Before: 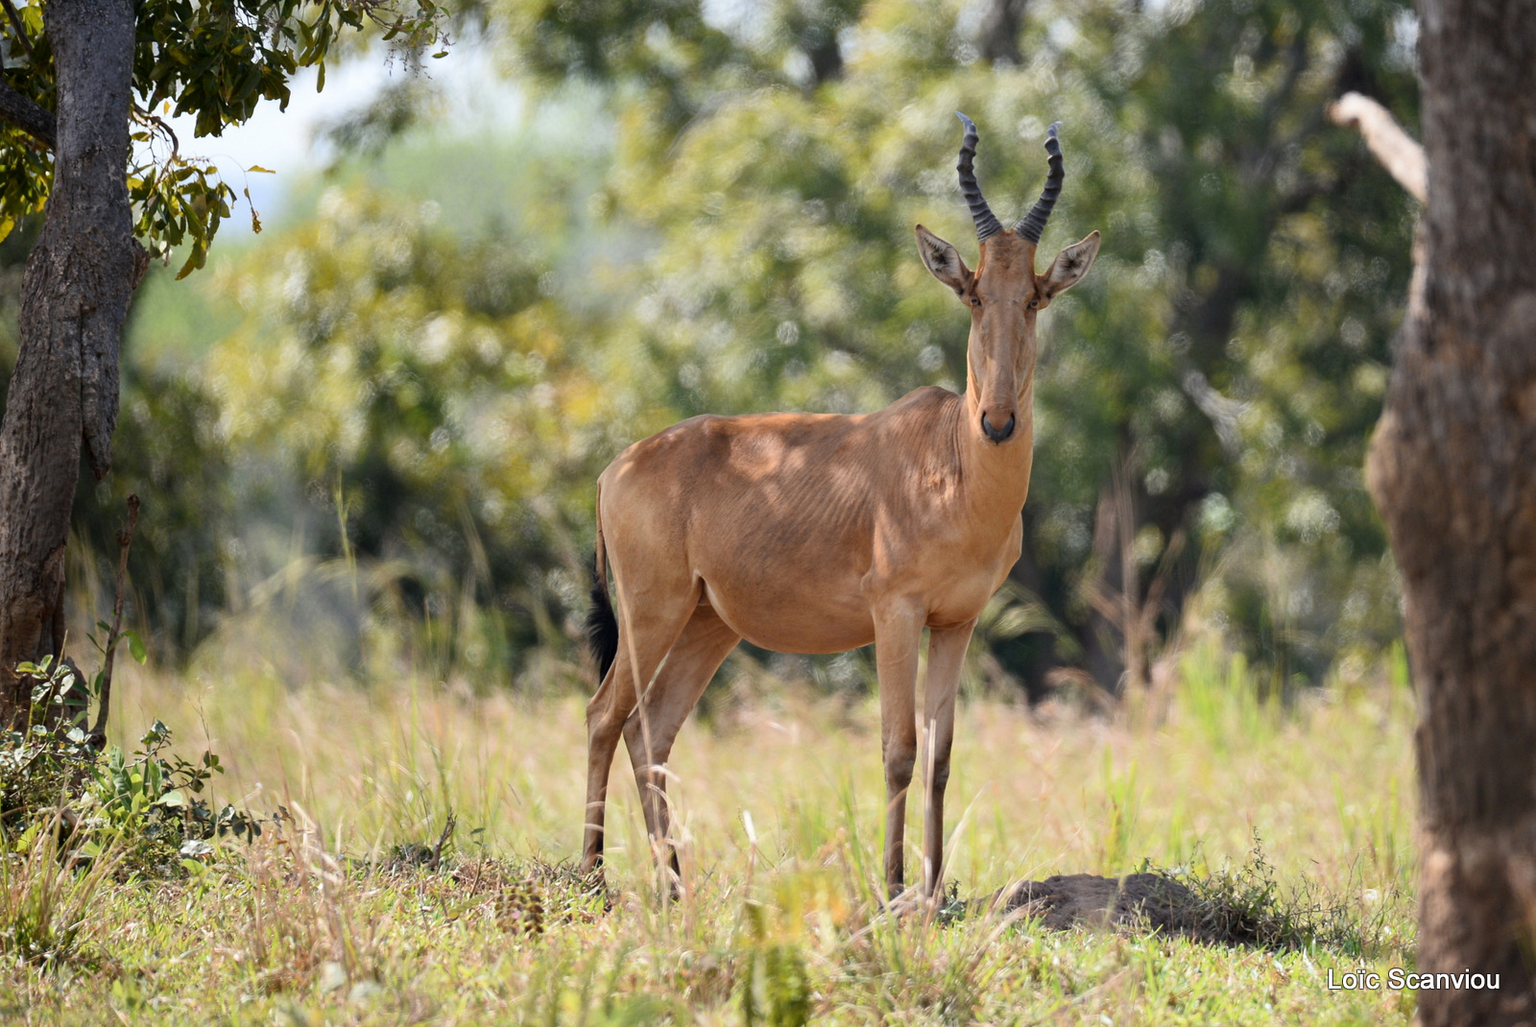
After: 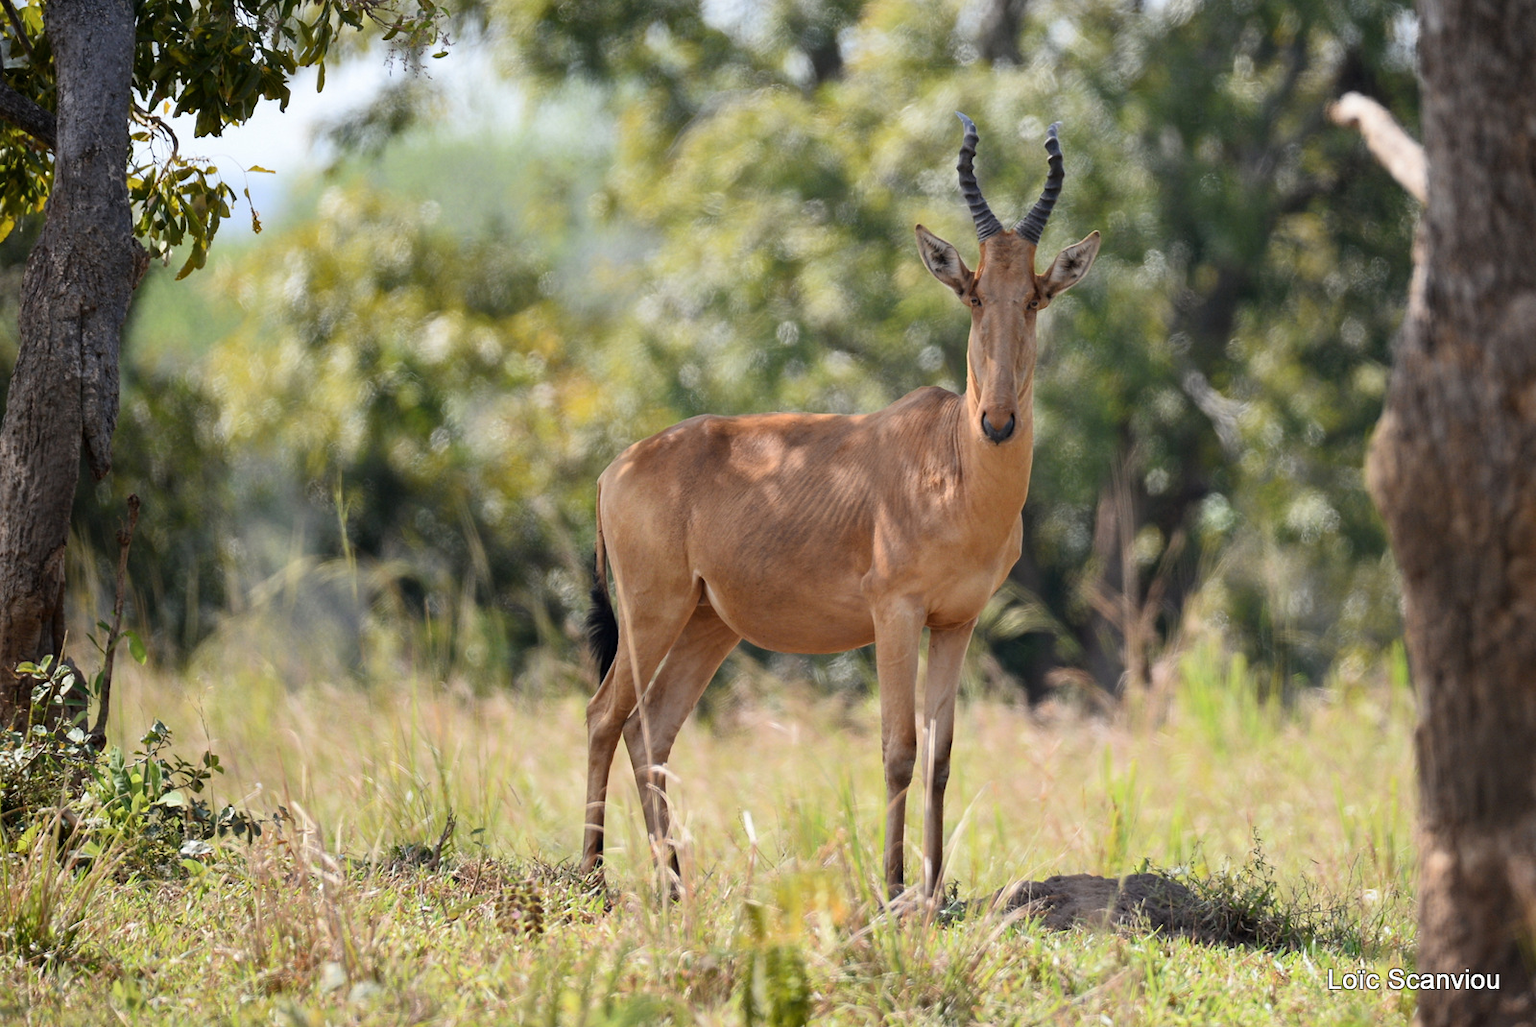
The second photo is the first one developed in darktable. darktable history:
shadows and highlights: shadows 31.74, highlights -31.81, soften with gaussian
